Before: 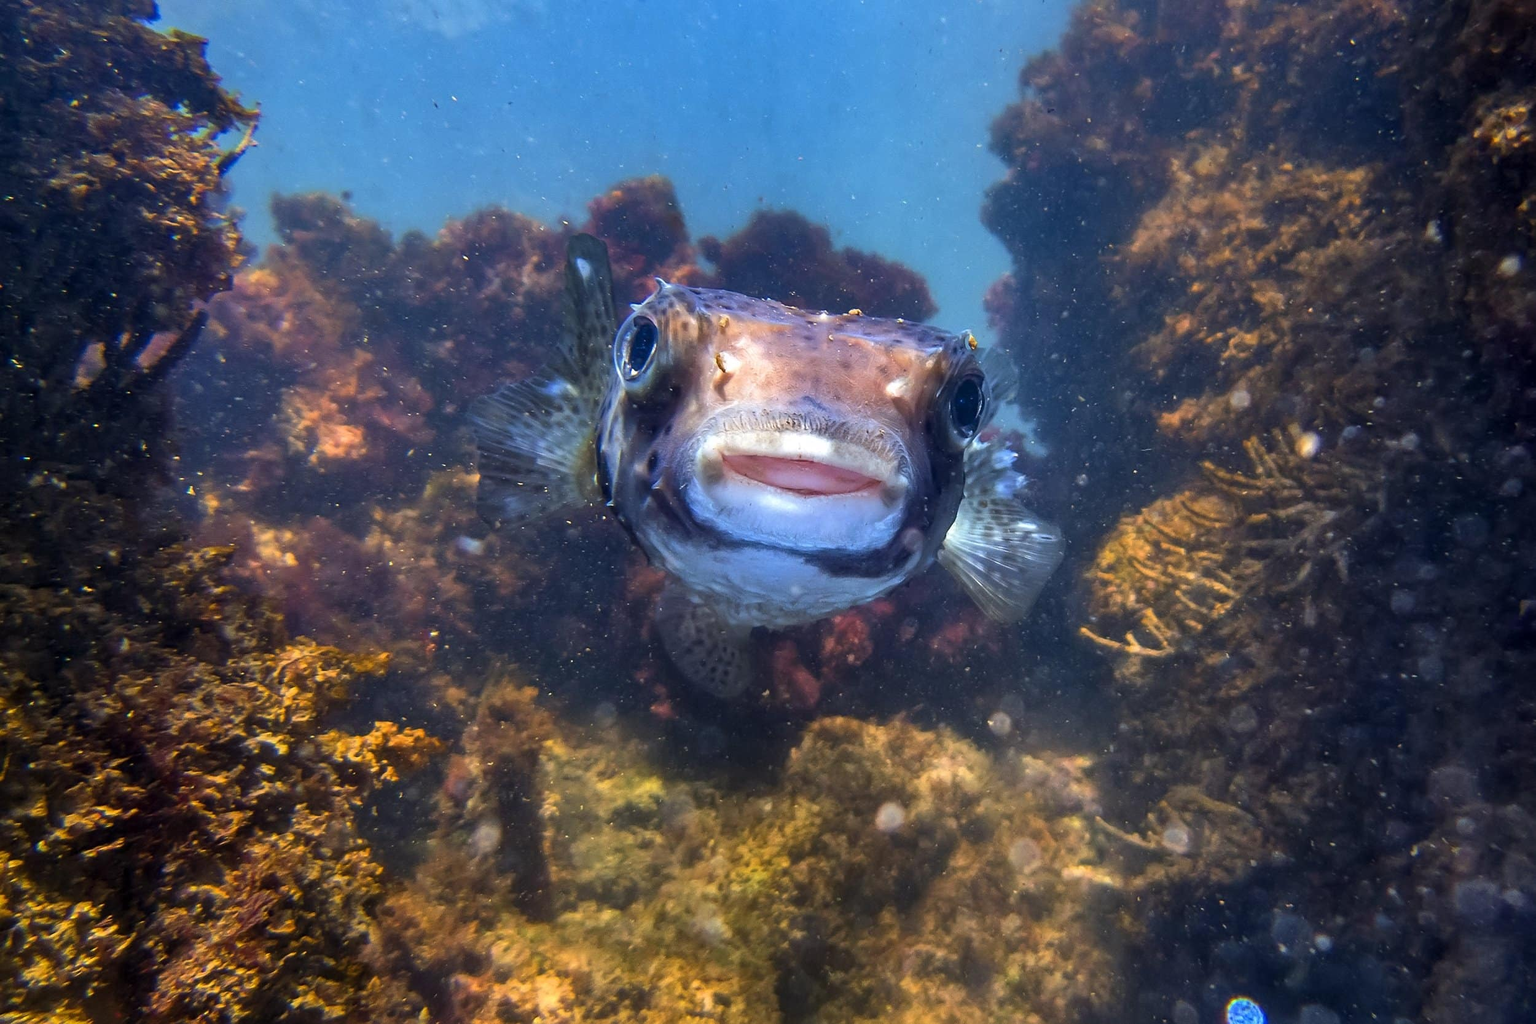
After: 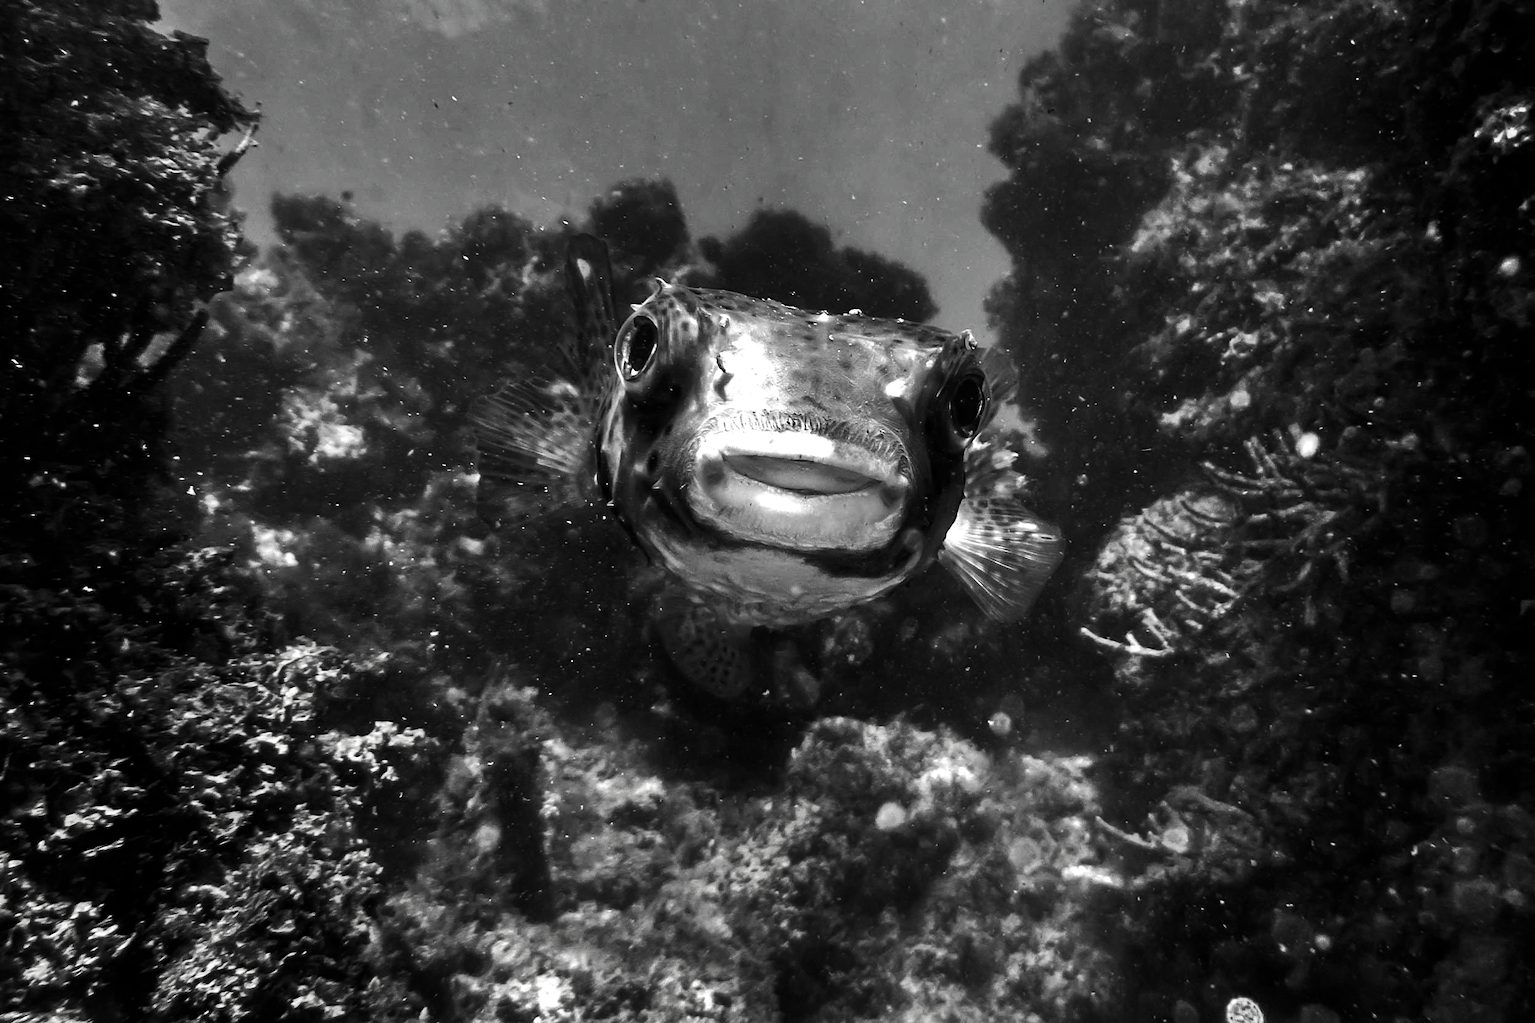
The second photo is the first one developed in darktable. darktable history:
contrast brightness saturation: contrast -0.038, brightness -0.595, saturation -0.997
velvia: on, module defaults
exposure: black level correction 0, exposure 0.702 EV, compensate highlight preservation false
color zones: curves: ch2 [(0, 0.5) (0.143, 0.517) (0.286, 0.571) (0.429, 0.522) (0.571, 0.5) (0.714, 0.5) (0.857, 0.5) (1, 0.5)]
shadows and highlights: shadows 48.02, highlights -42.02, soften with gaussian
